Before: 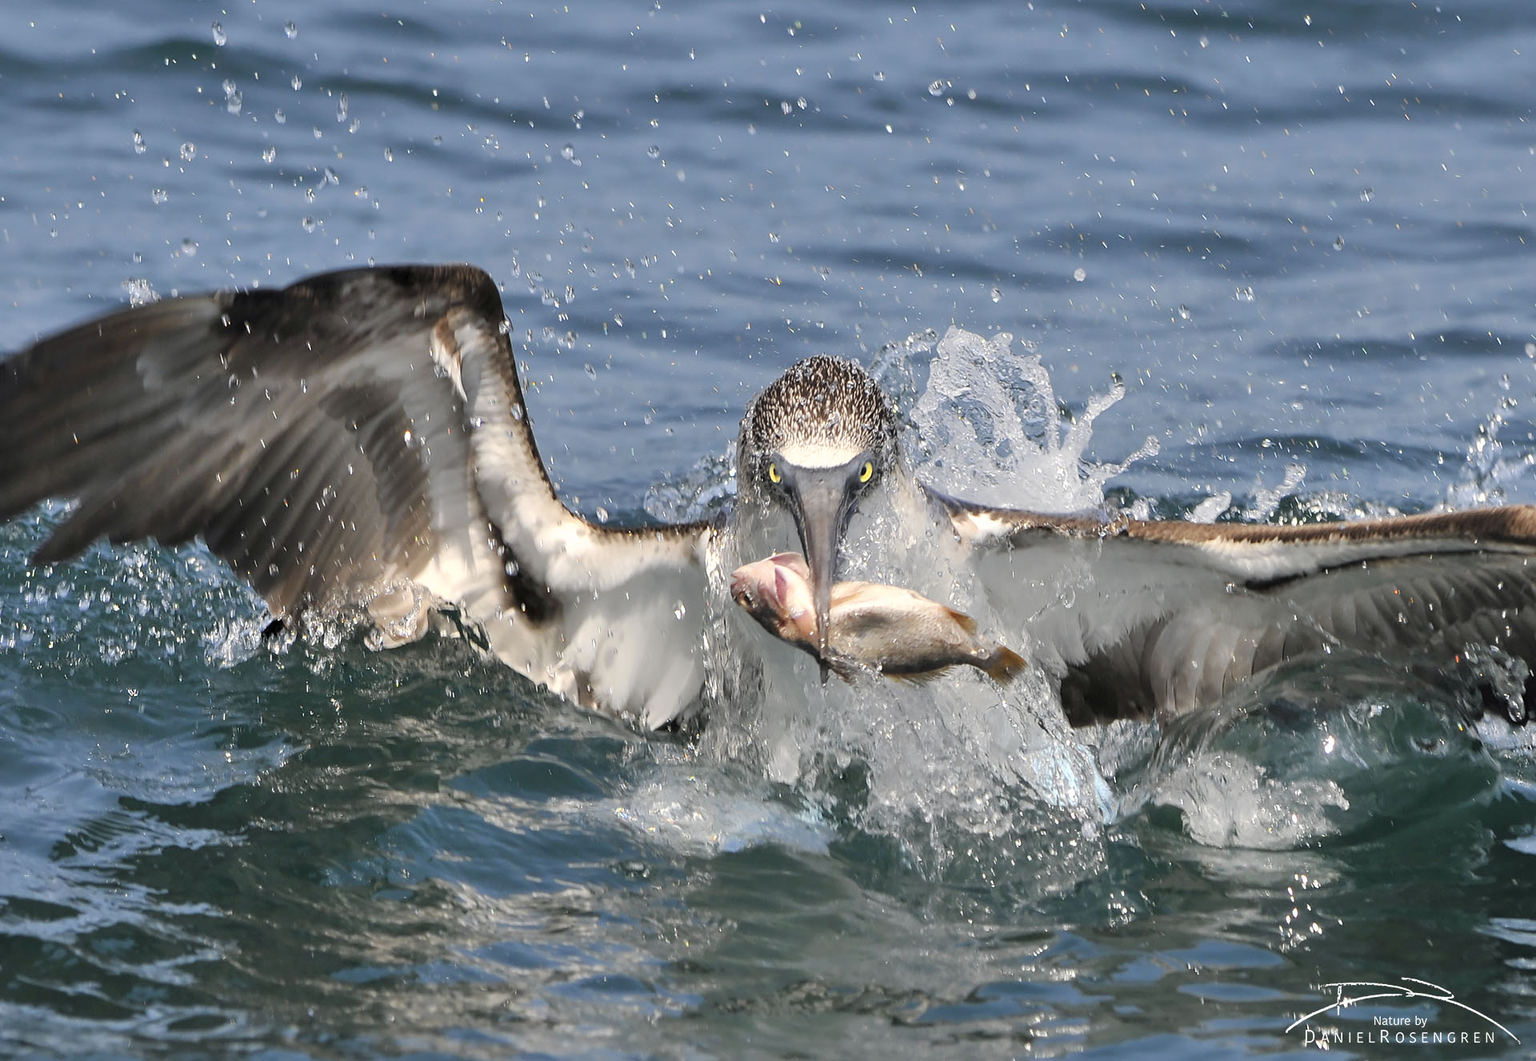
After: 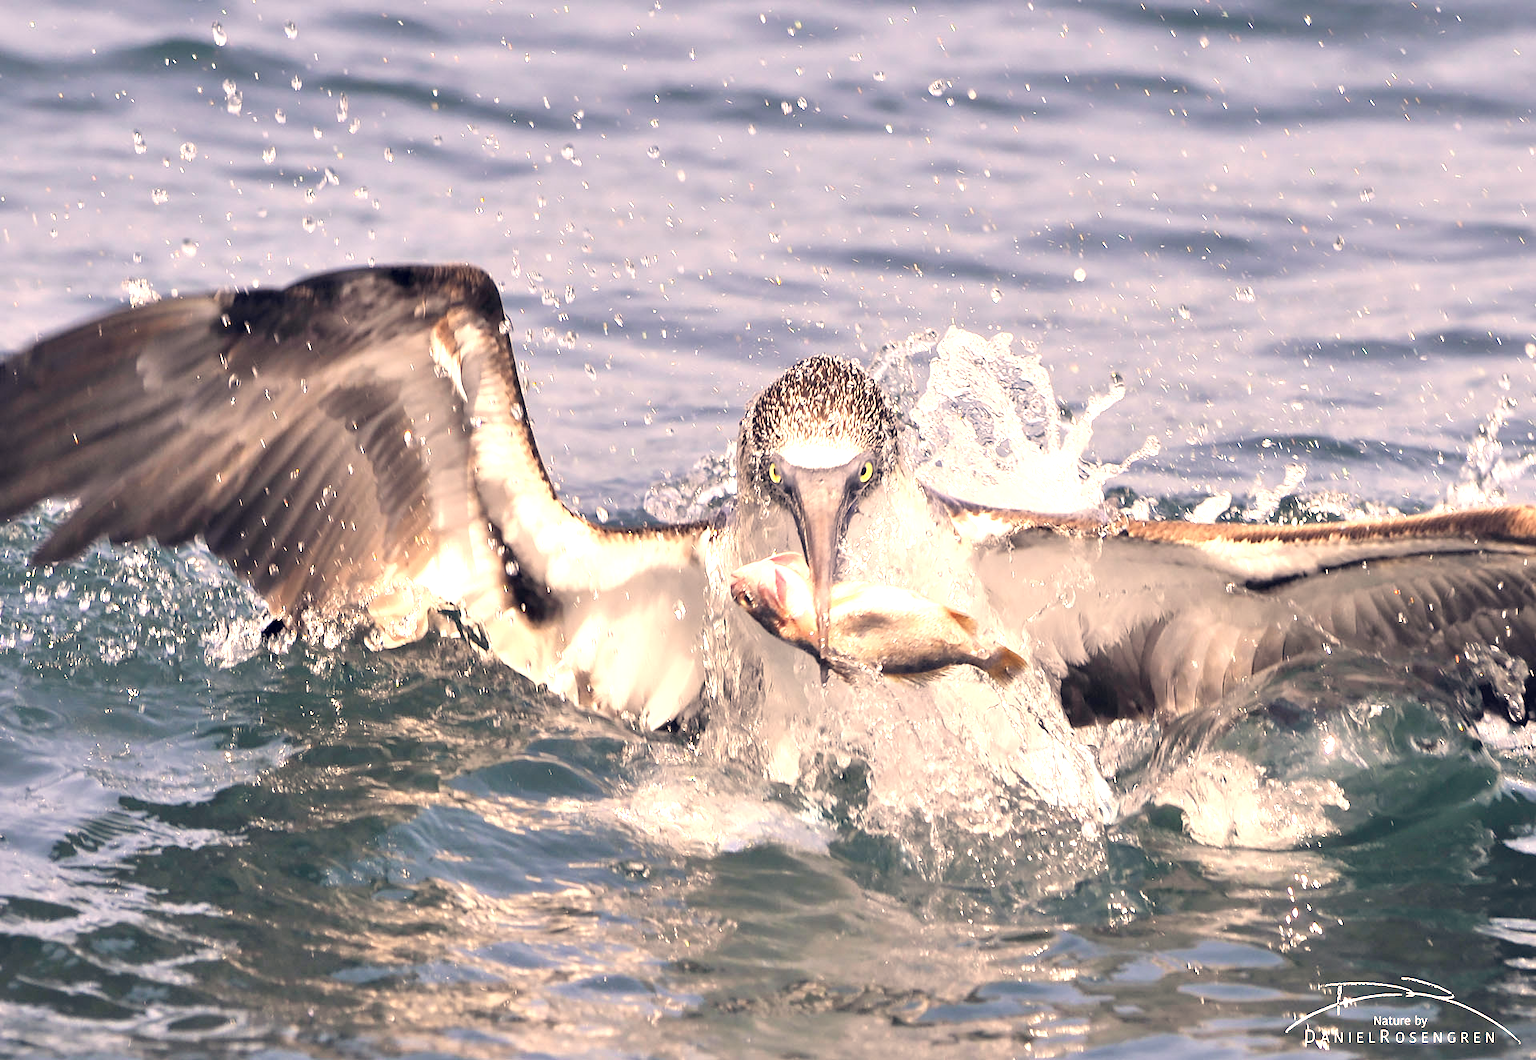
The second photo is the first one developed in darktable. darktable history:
exposure: black level correction 0, exposure 0.498 EV, compensate exposure bias true, compensate highlight preservation false
color correction: highlights a* 19.6, highlights b* 26.76, shadows a* 3.35, shadows b* -17.4, saturation 0.751
